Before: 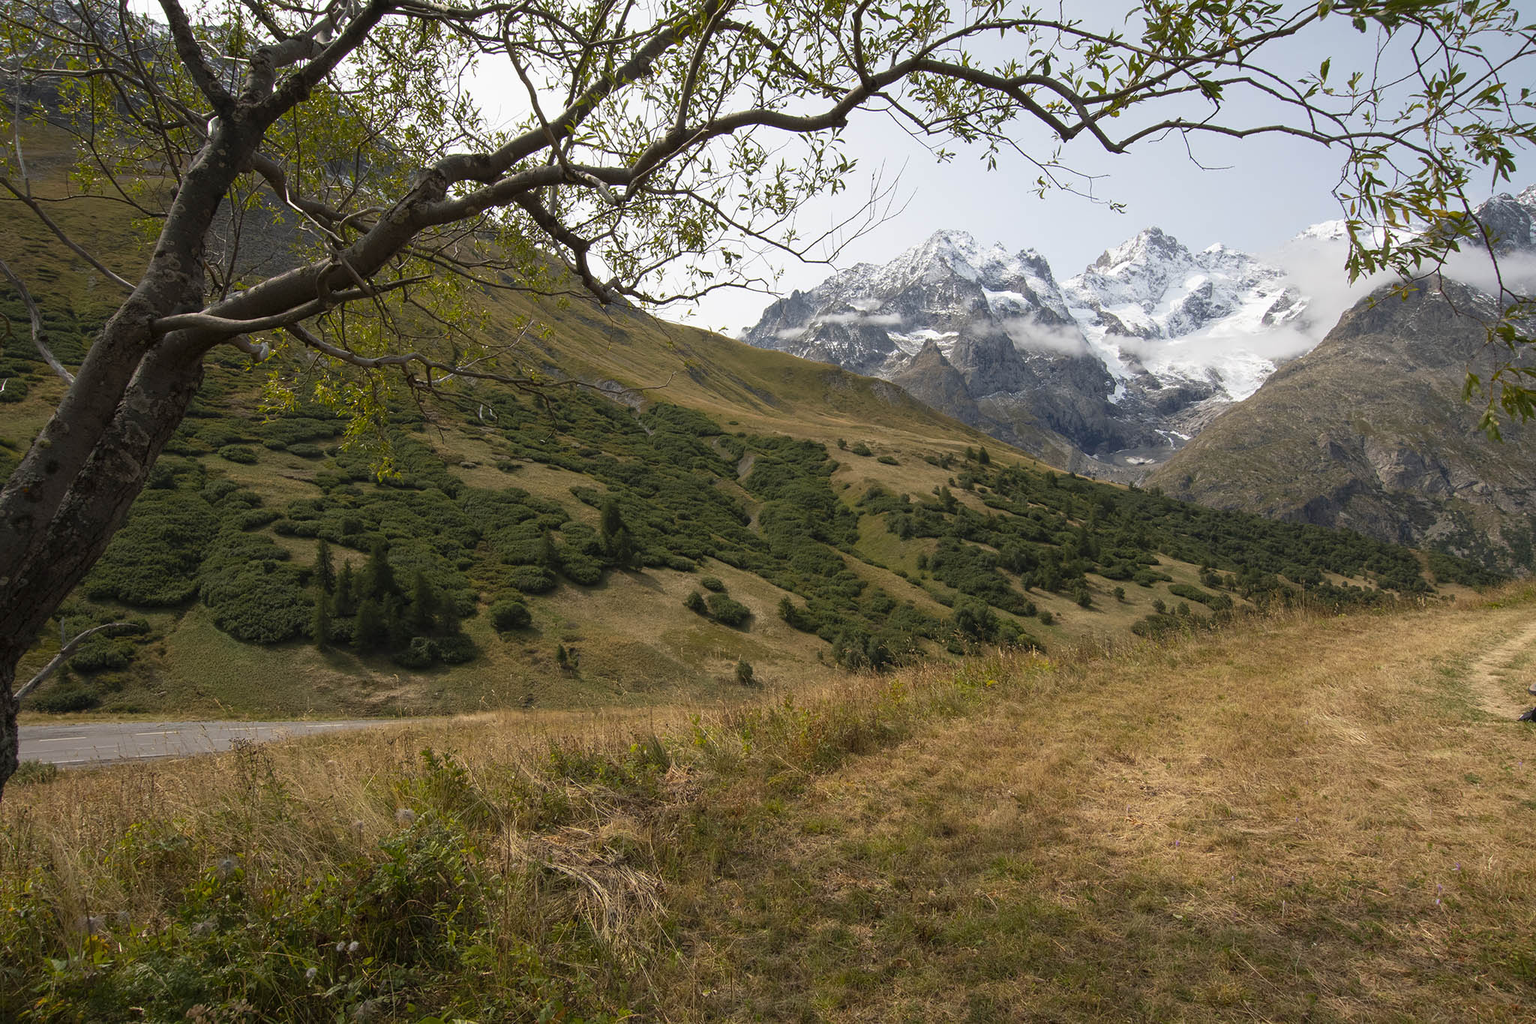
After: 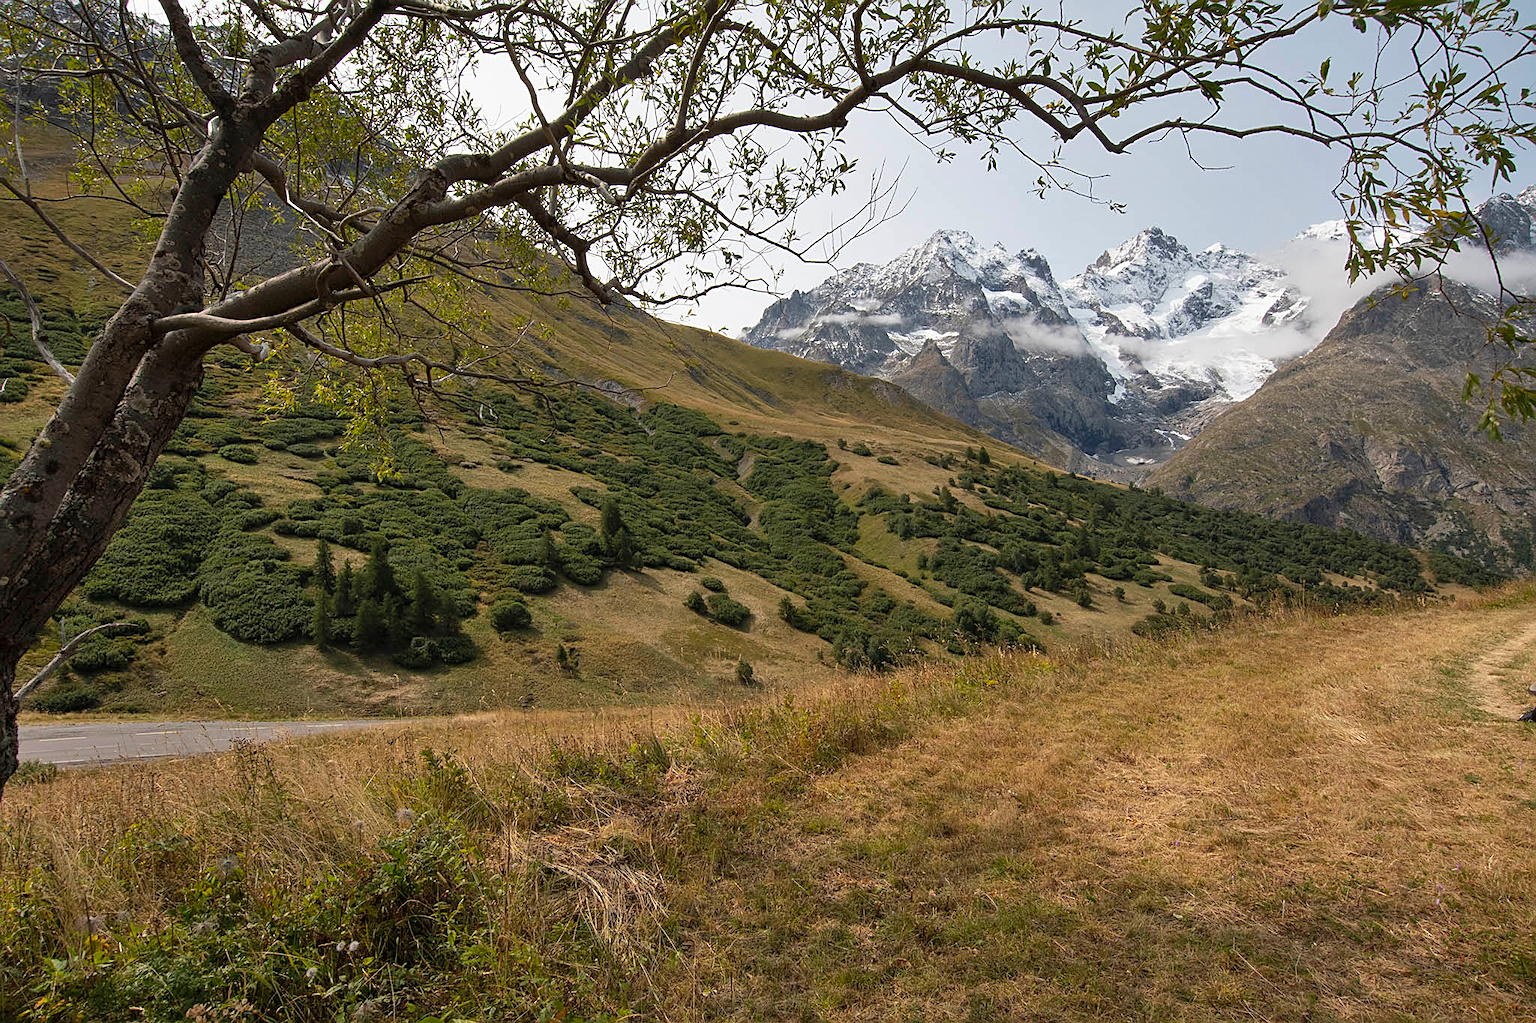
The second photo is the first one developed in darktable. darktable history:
exposure: exposure -0.014 EV, compensate highlight preservation false
sharpen: on, module defaults
shadows and highlights: soften with gaussian
